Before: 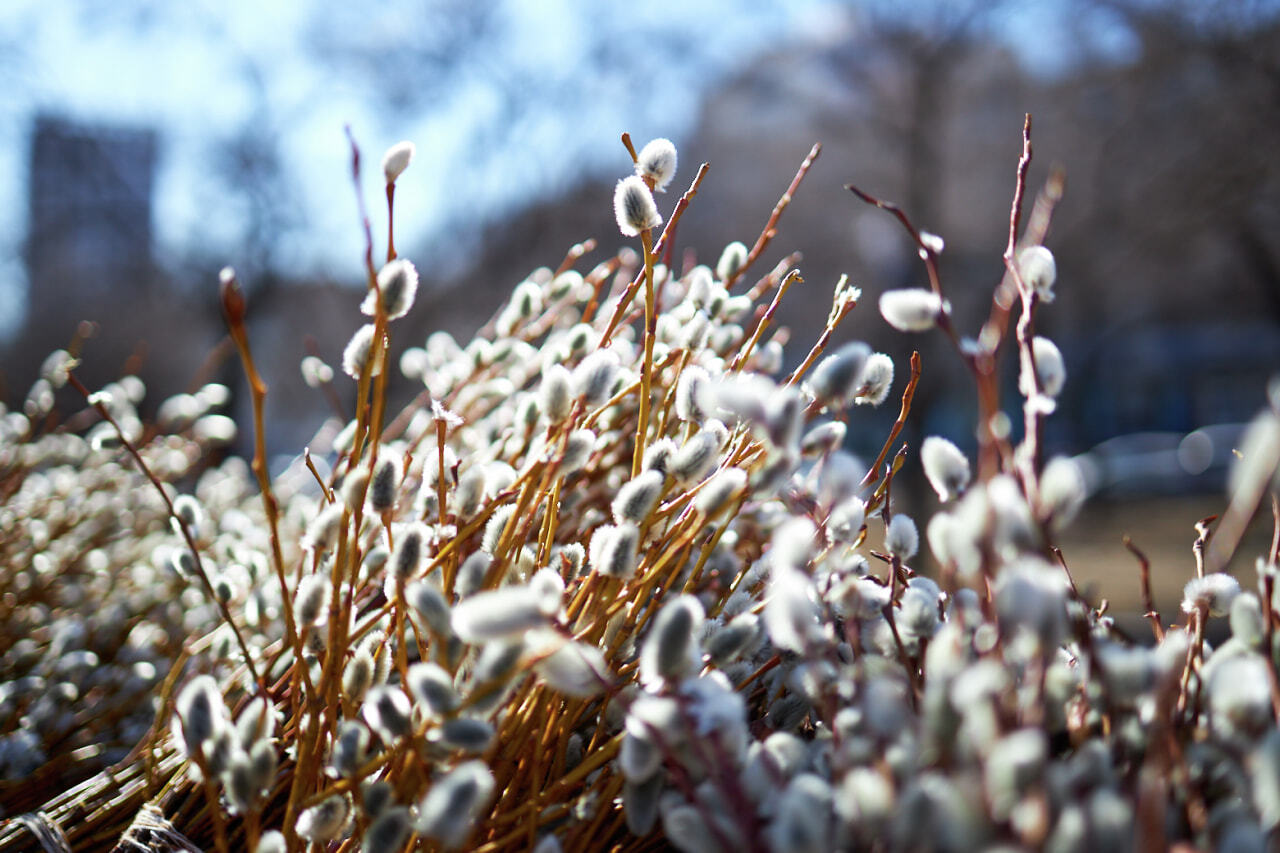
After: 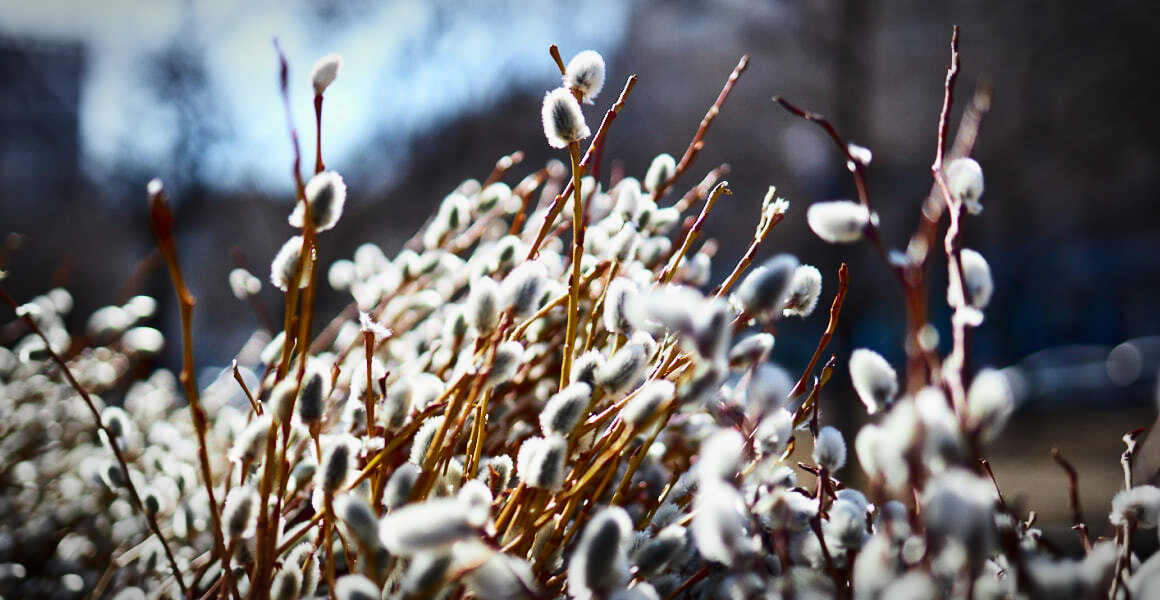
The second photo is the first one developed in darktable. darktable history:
contrast brightness saturation: contrast 0.203, brightness -0.109, saturation 0.099
vignetting: automatic ratio true, unbound false
crop: left 5.688%, top 10.397%, right 3.61%, bottom 19.167%
exposure: exposure -0.111 EV, compensate highlight preservation false
